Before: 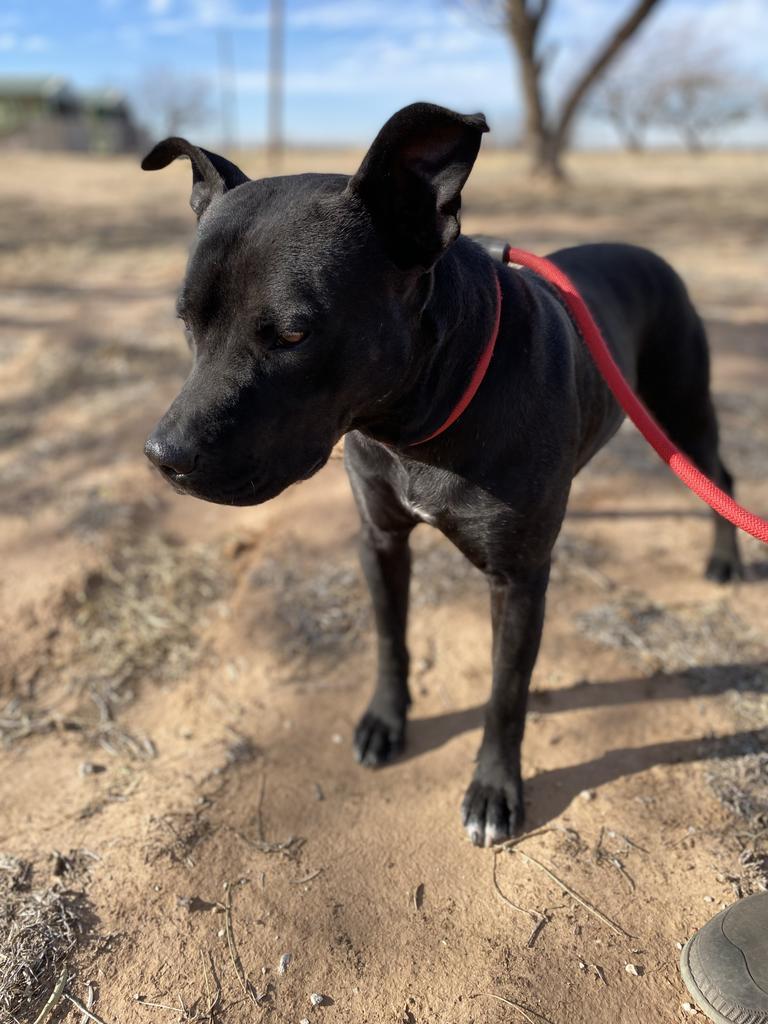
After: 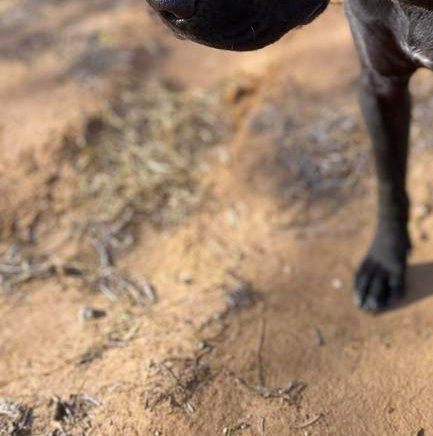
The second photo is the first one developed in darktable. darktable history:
white balance: red 0.984, blue 1.059
crop: top 44.483%, right 43.593%, bottom 12.892%
color balance rgb: linear chroma grading › global chroma 15%, perceptual saturation grading › global saturation 30%
